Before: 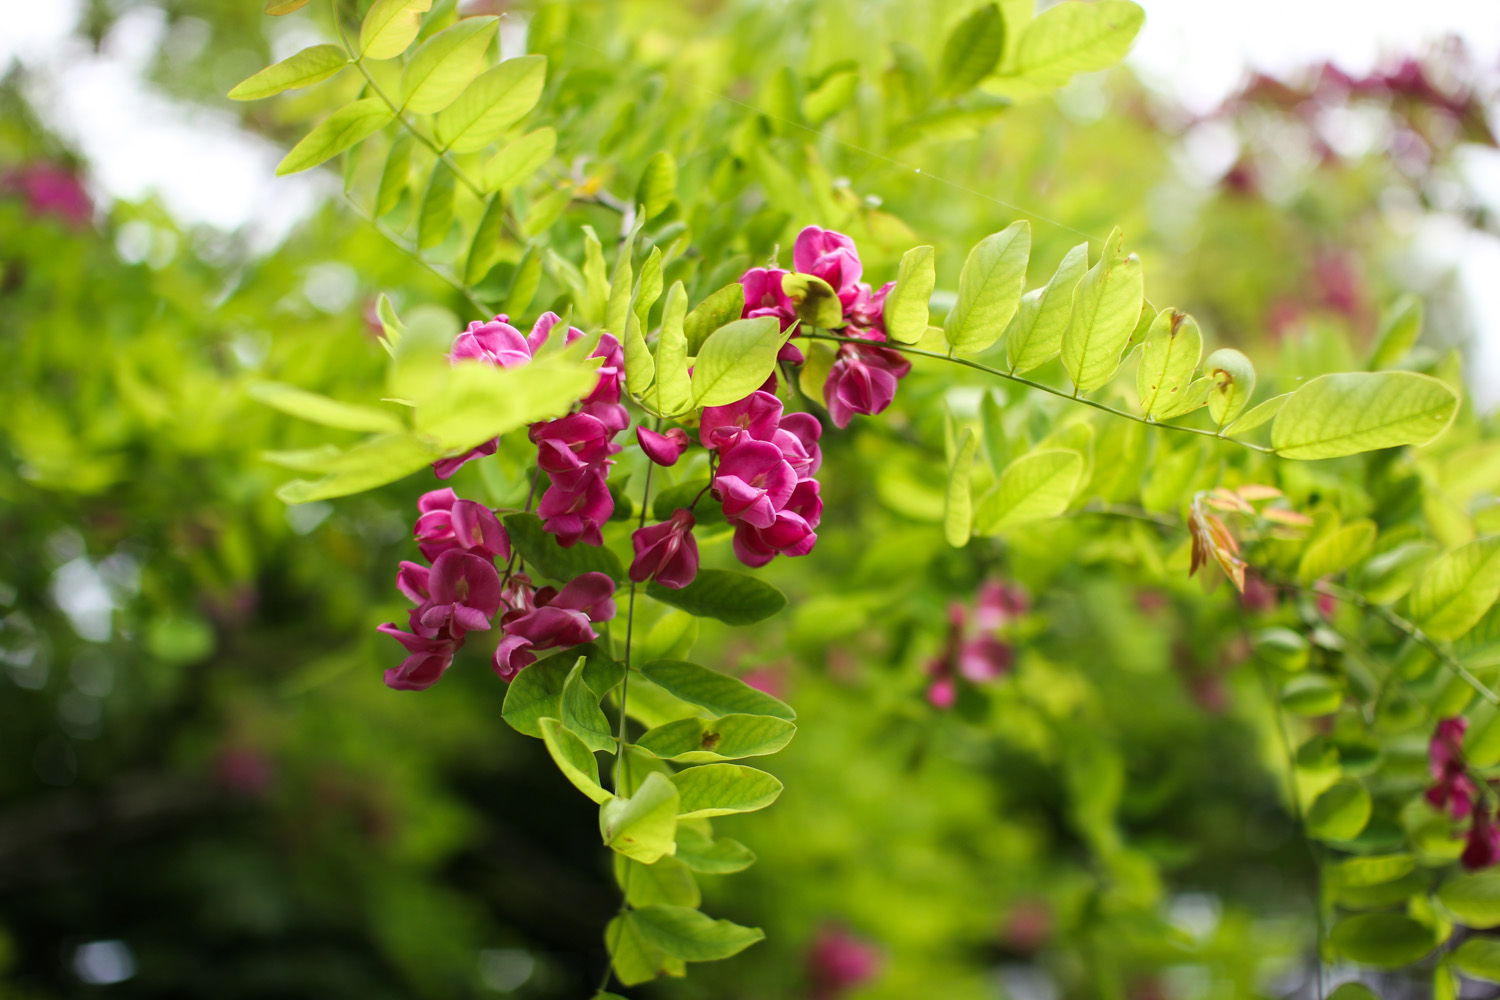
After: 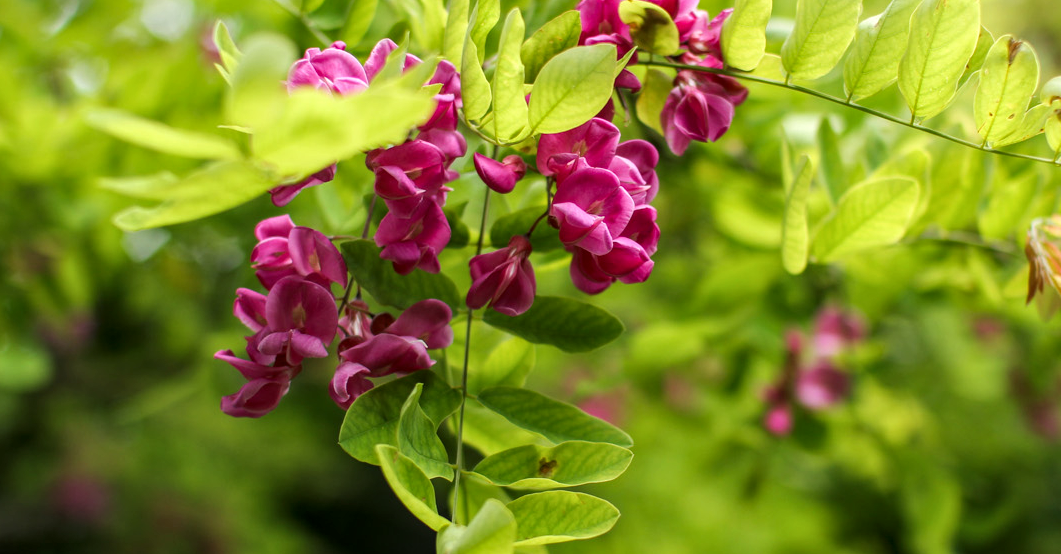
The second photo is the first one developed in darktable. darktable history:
local contrast: on, module defaults
crop: left 10.899%, top 27.327%, right 18.326%, bottom 17.239%
